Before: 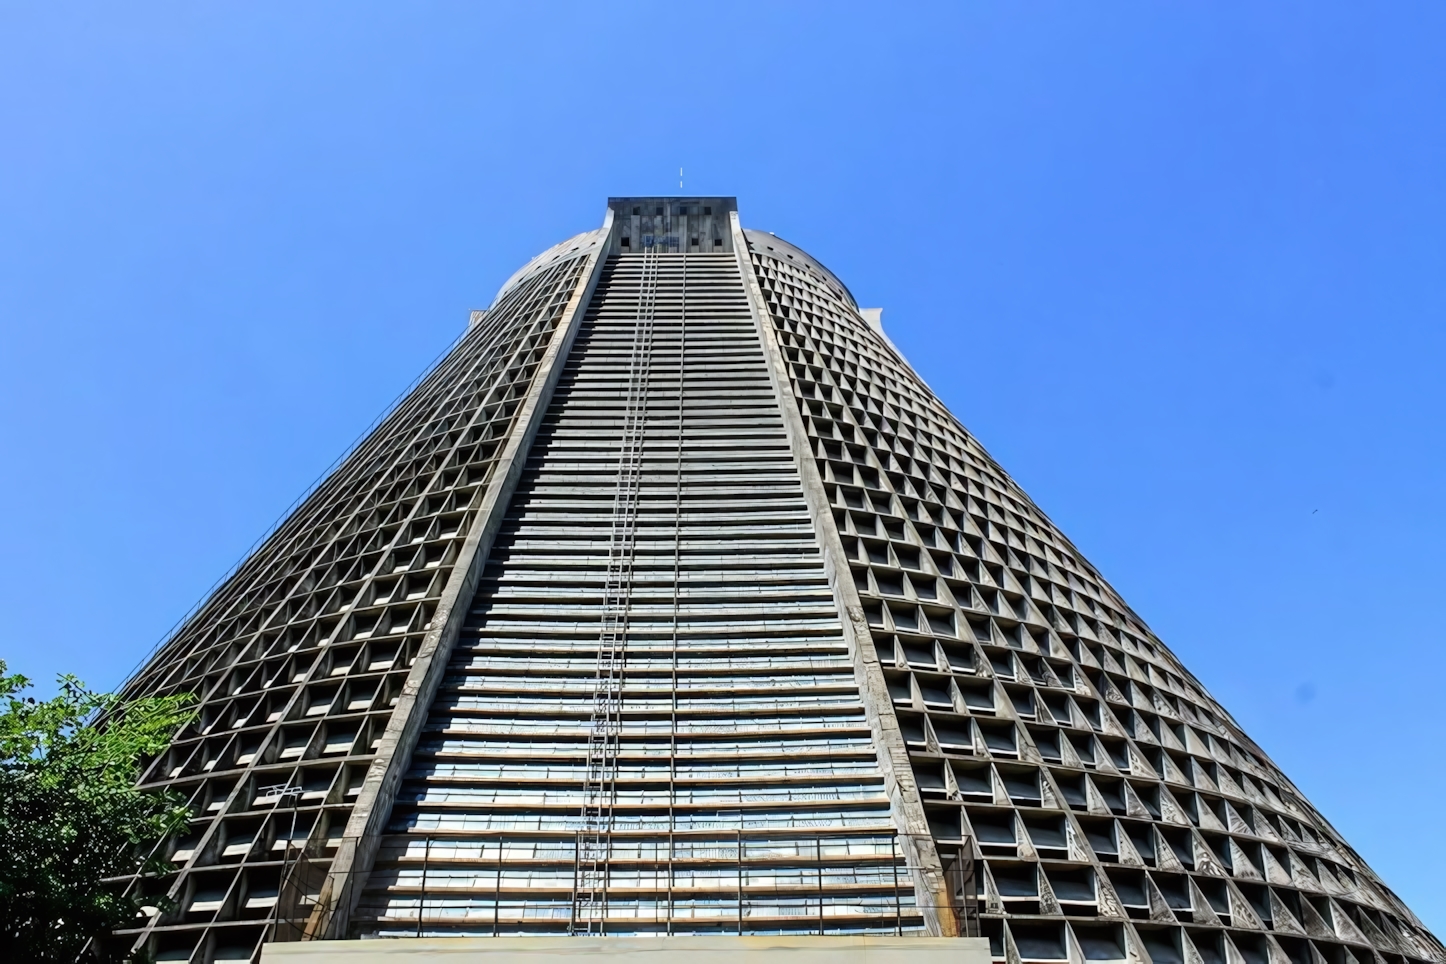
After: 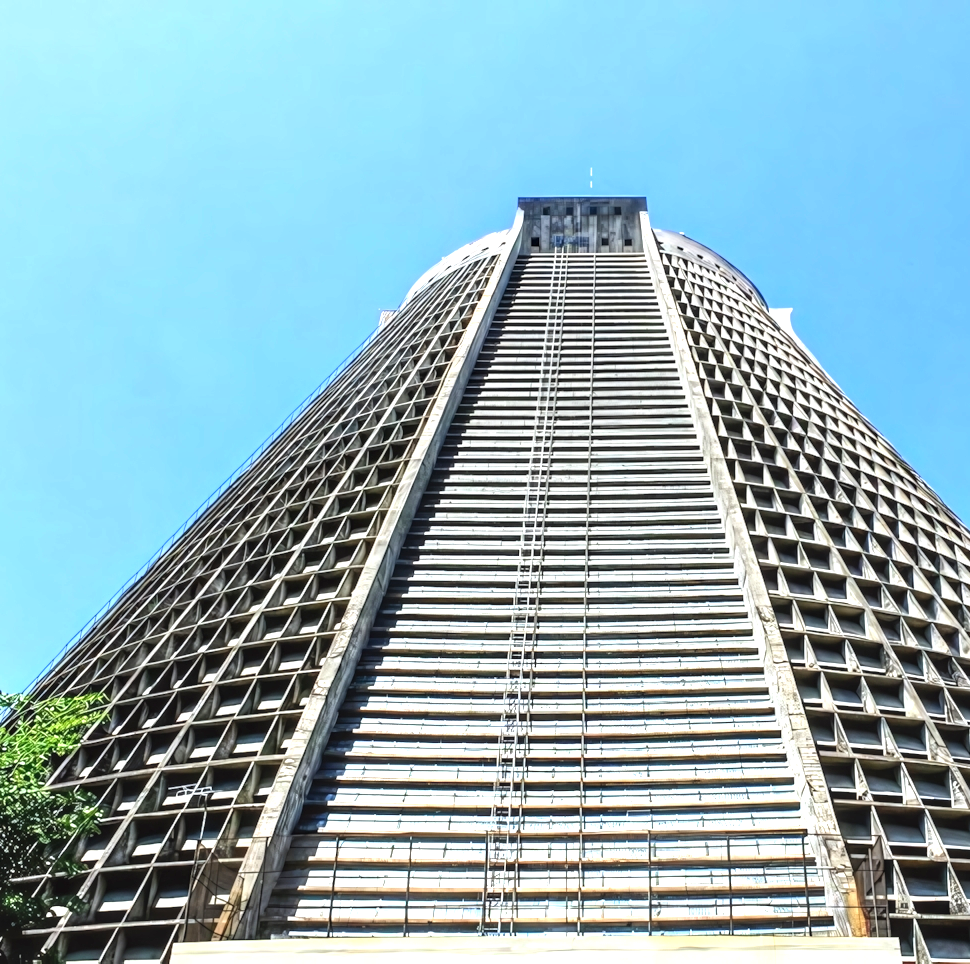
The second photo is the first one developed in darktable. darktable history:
crop and rotate: left 6.272%, right 26.636%
local contrast: on, module defaults
exposure: black level correction 0, exposure 1.095 EV, compensate highlight preservation false
